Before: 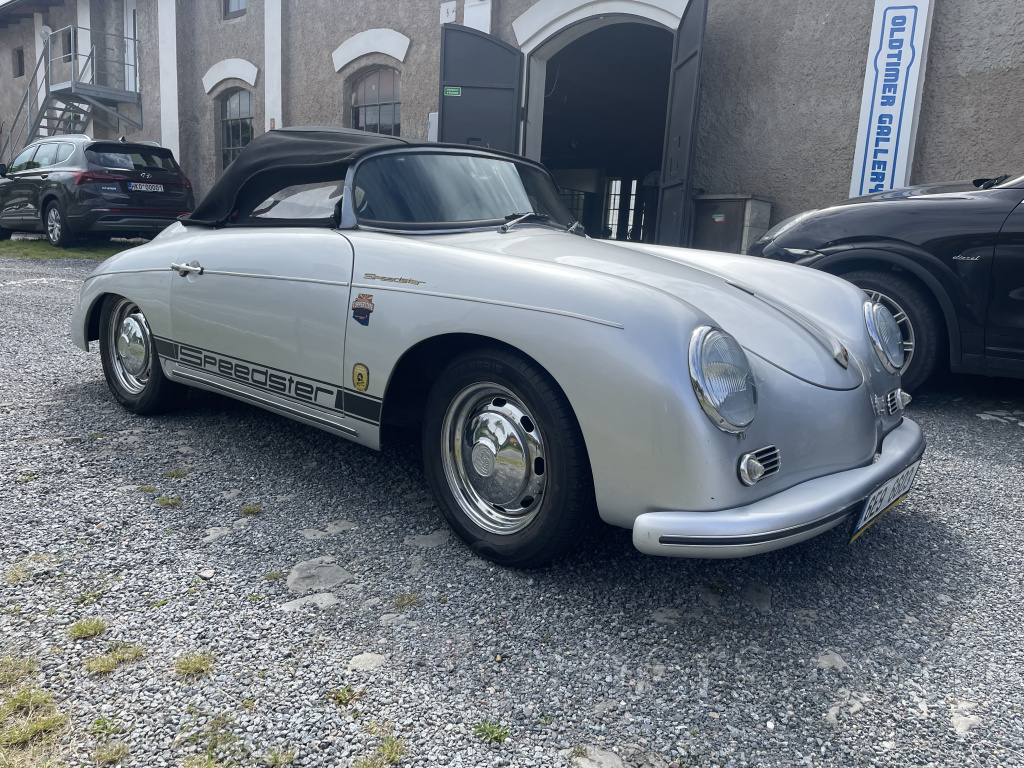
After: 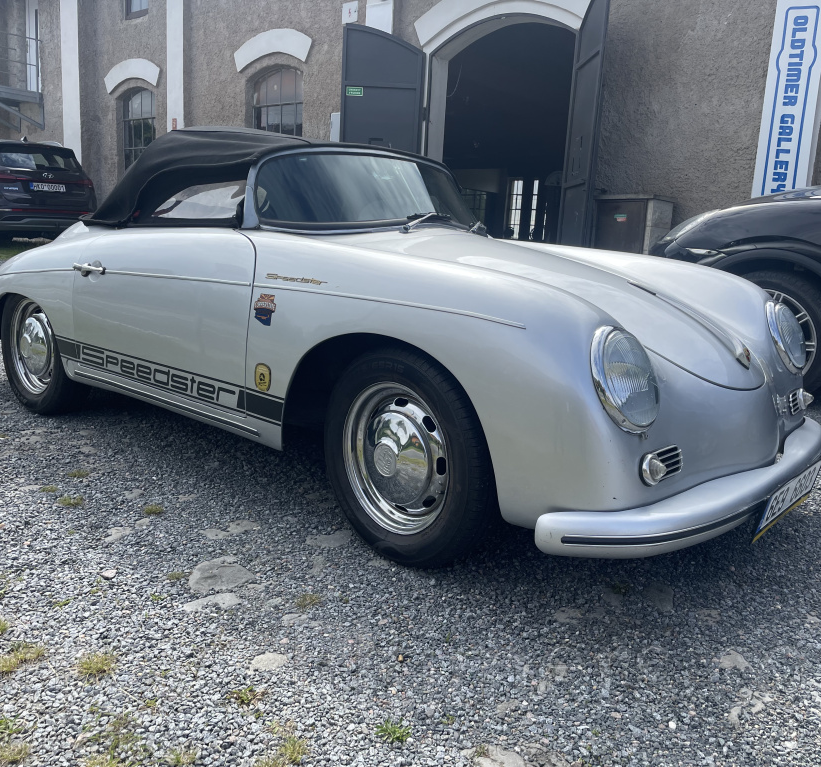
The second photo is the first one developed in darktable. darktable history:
crop and rotate: left 9.597%, right 10.195%
tone equalizer: on, module defaults
